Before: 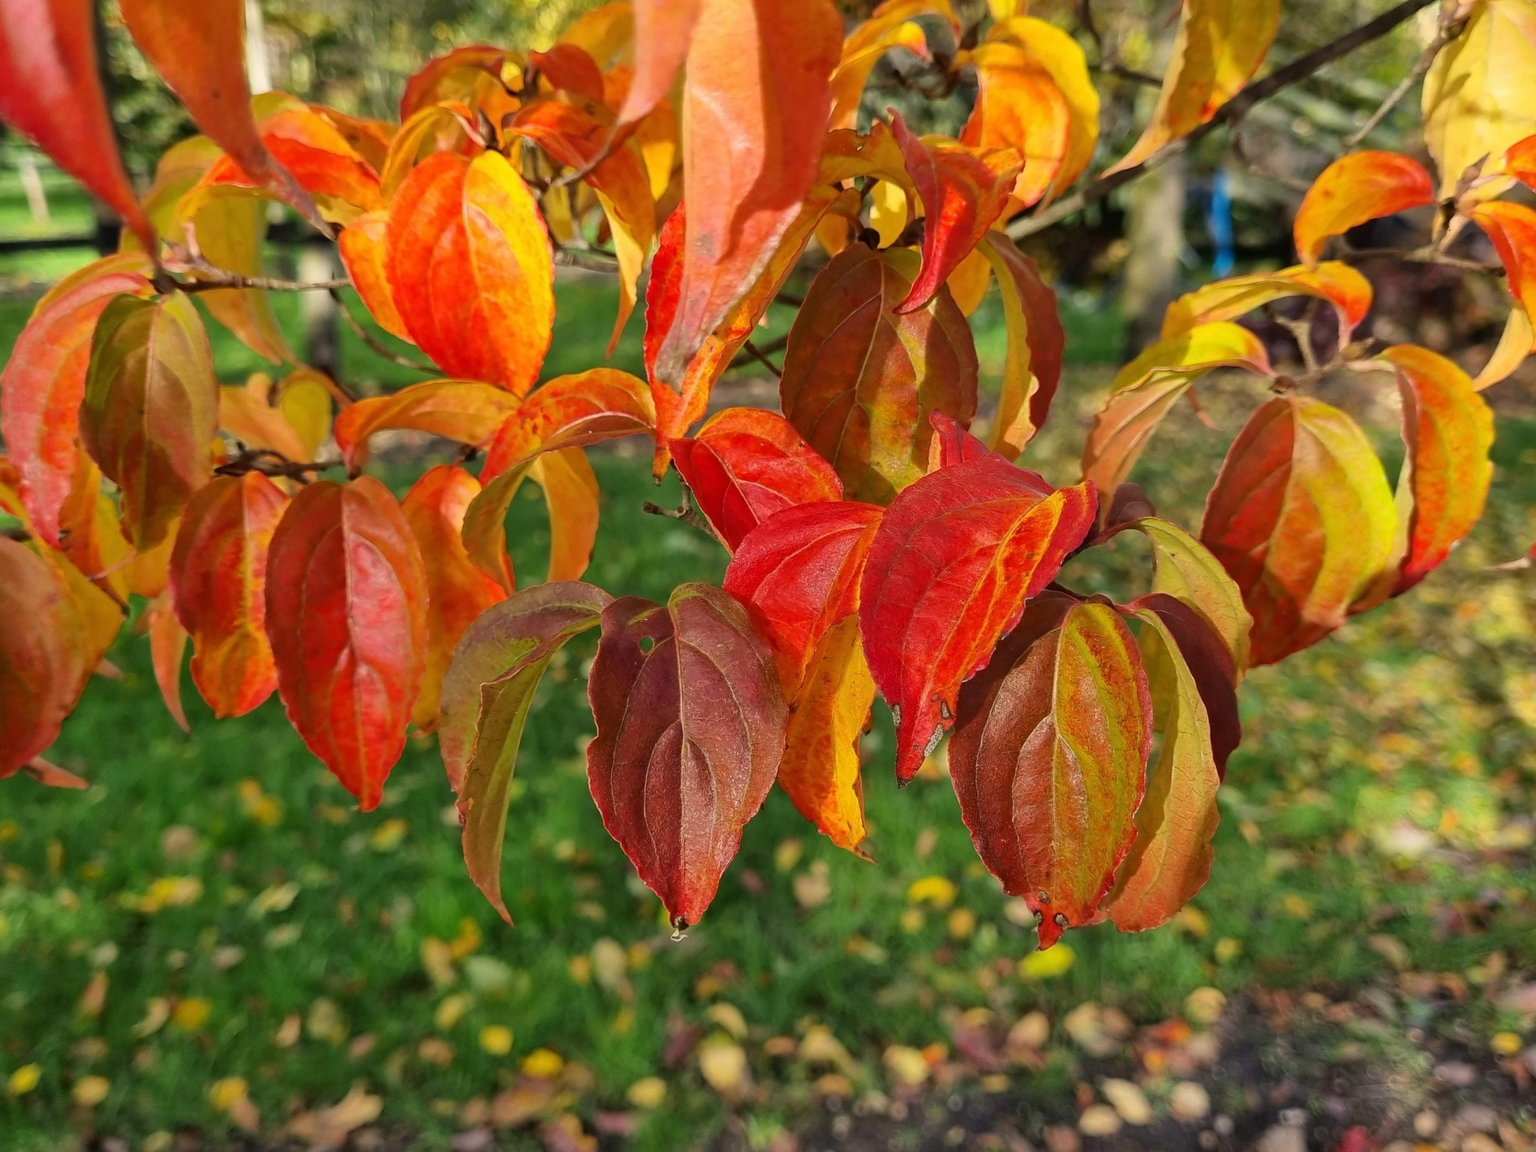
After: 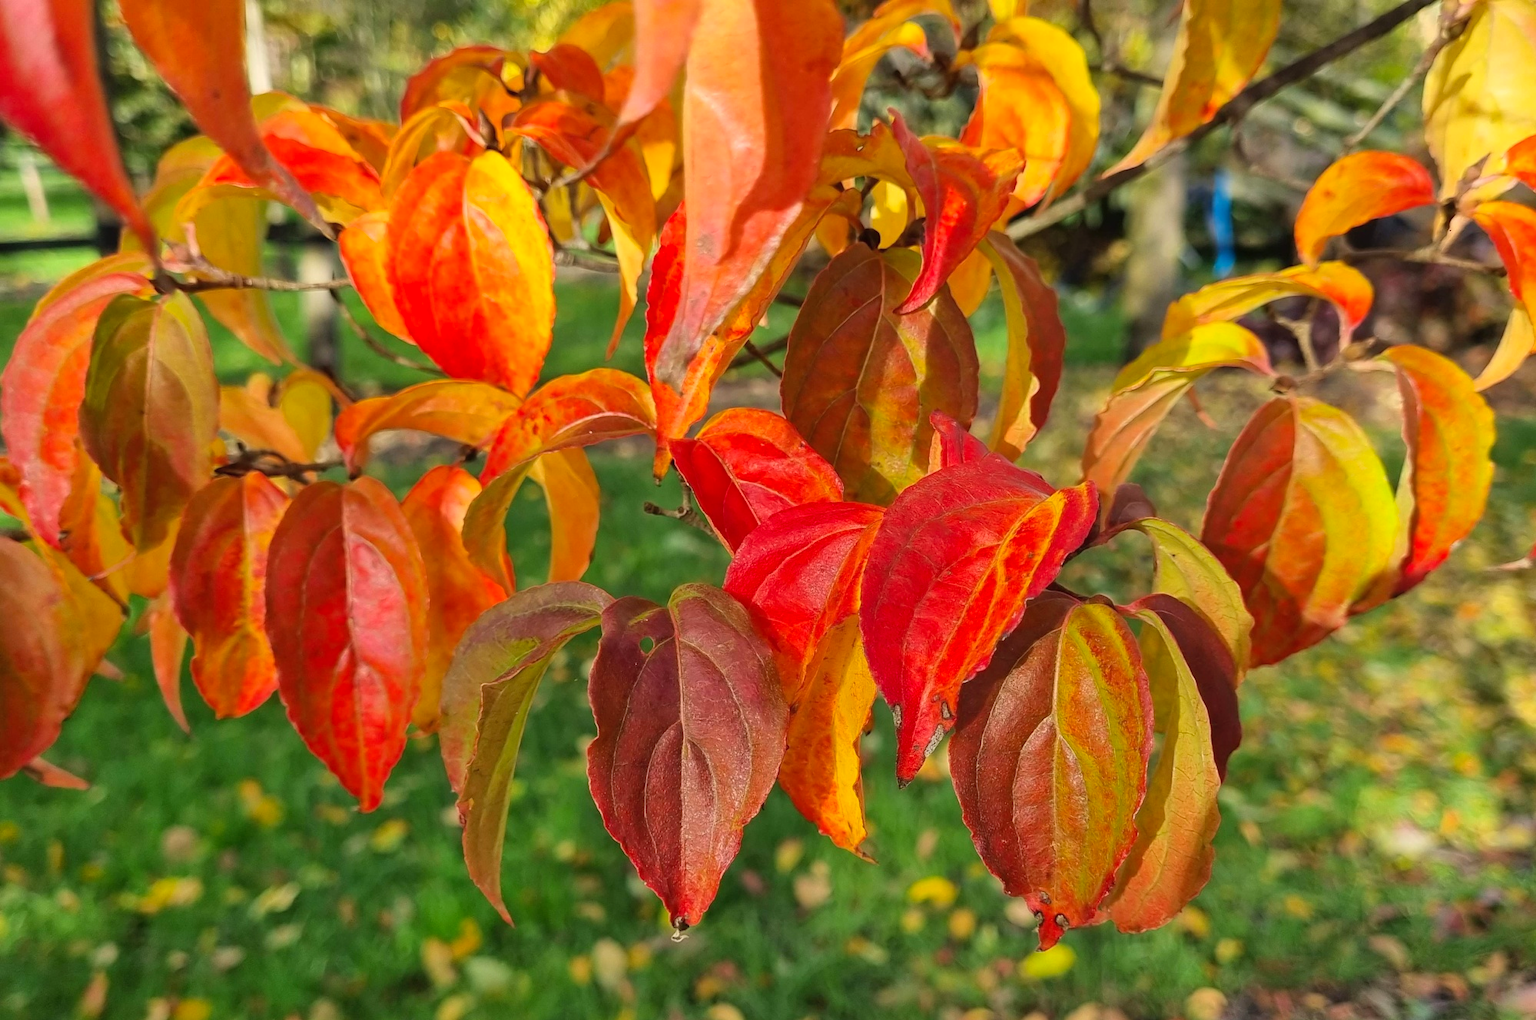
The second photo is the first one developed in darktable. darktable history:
crop and rotate: top 0%, bottom 11.419%
contrast brightness saturation: contrast 0.025, brightness 0.056, saturation 0.131
sharpen: radius 2.871, amount 0.868, threshold 47.157
